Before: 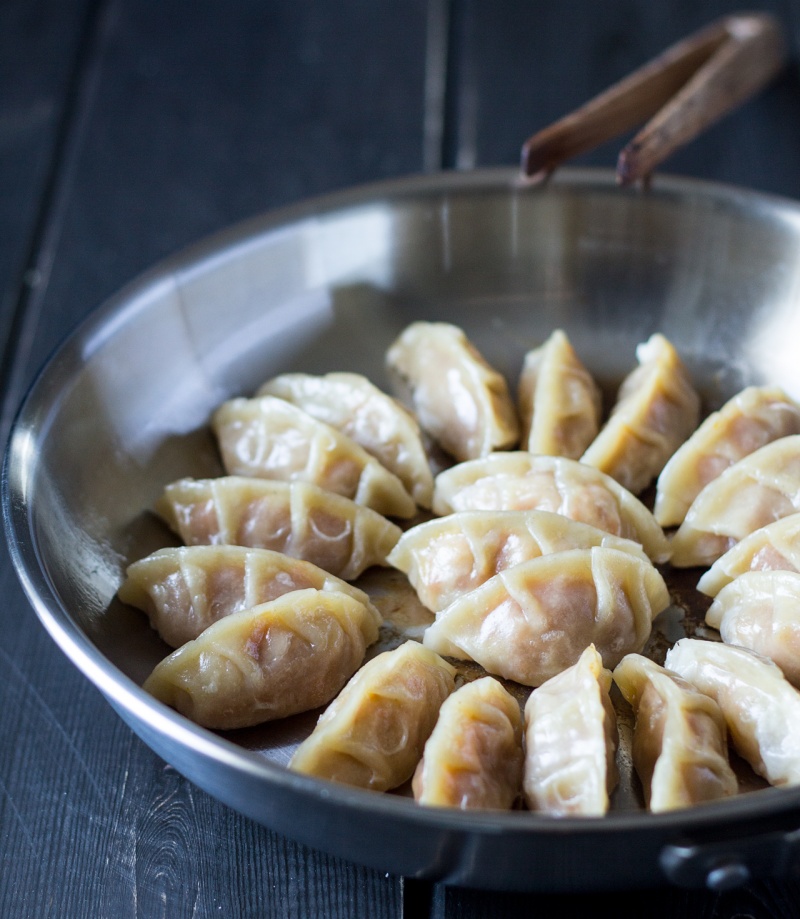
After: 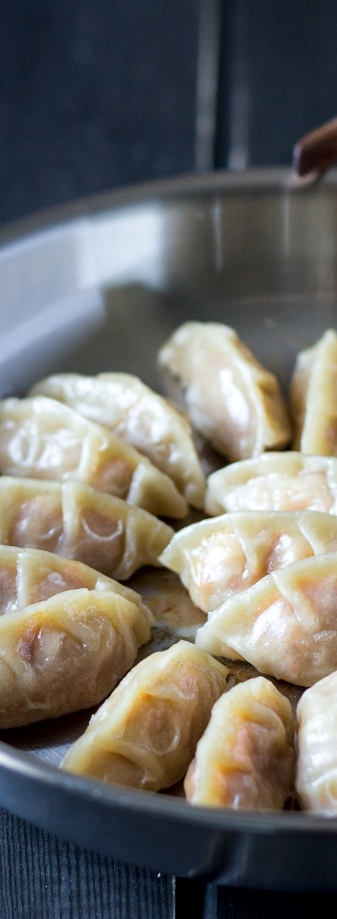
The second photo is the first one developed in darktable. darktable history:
crop: left 28.583%, right 29.231%
local contrast: mode bilateral grid, contrast 20, coarseness 100, detail 150%, midtone range 0.2
color zones: curves: ch0 [(0, 0.465) (0.092, 0.596) (0.289, 0.464) (0.429, 0.453) (0.571, 0.464) (0.714, 0.455) (0.857, 0.462) (1, 0.465)]
